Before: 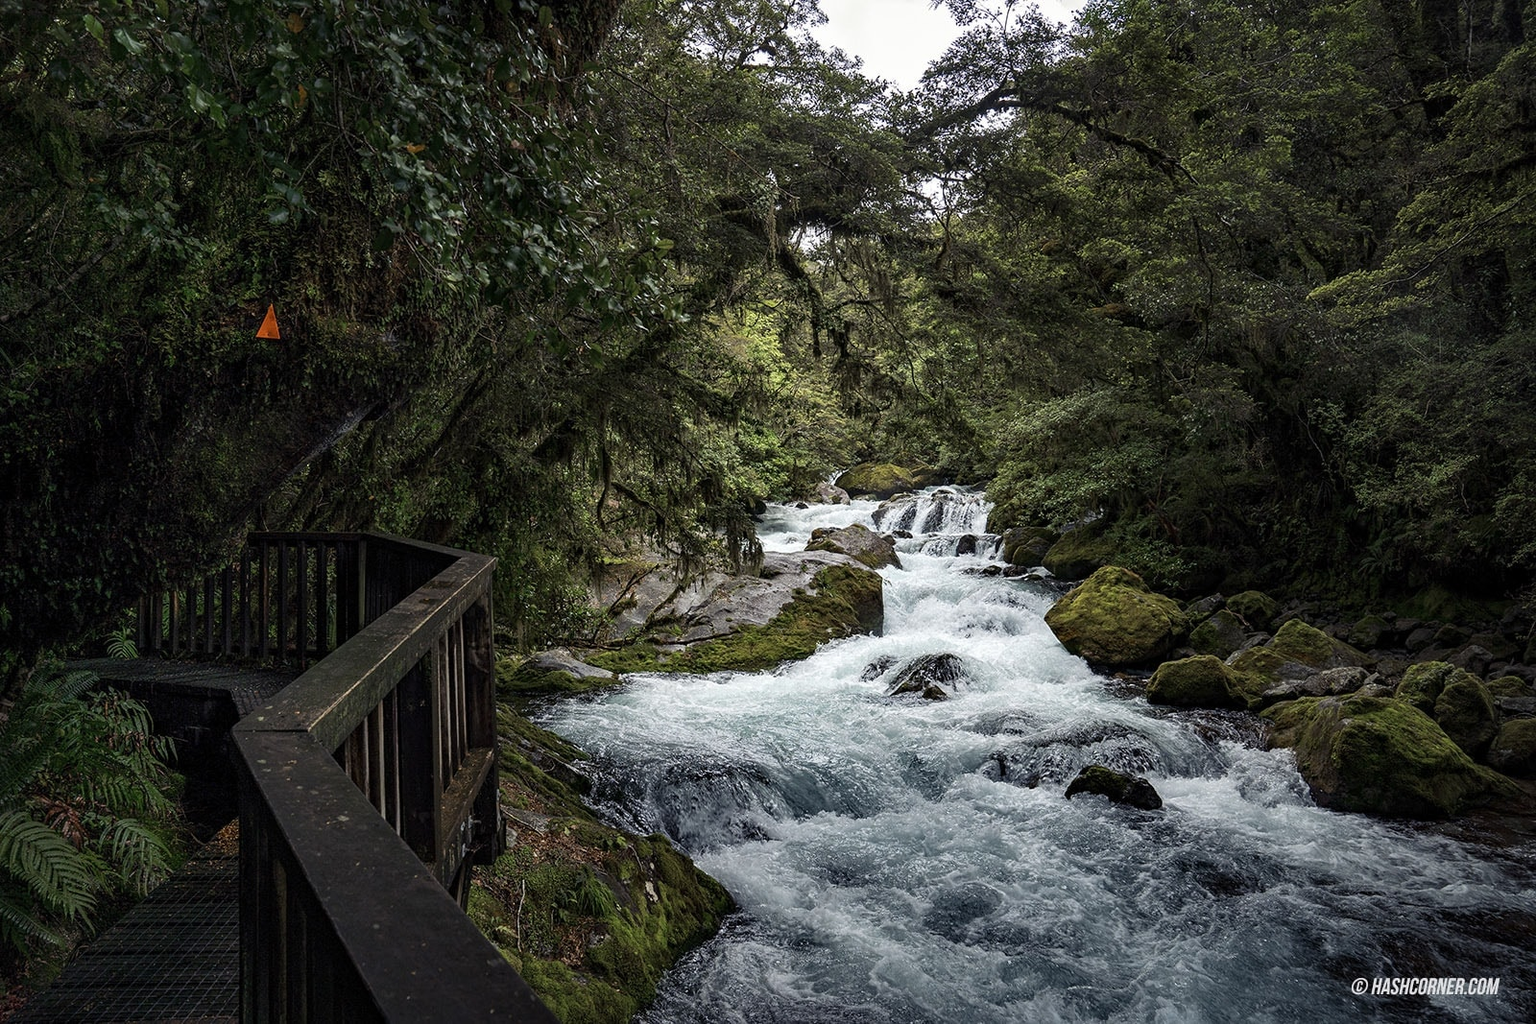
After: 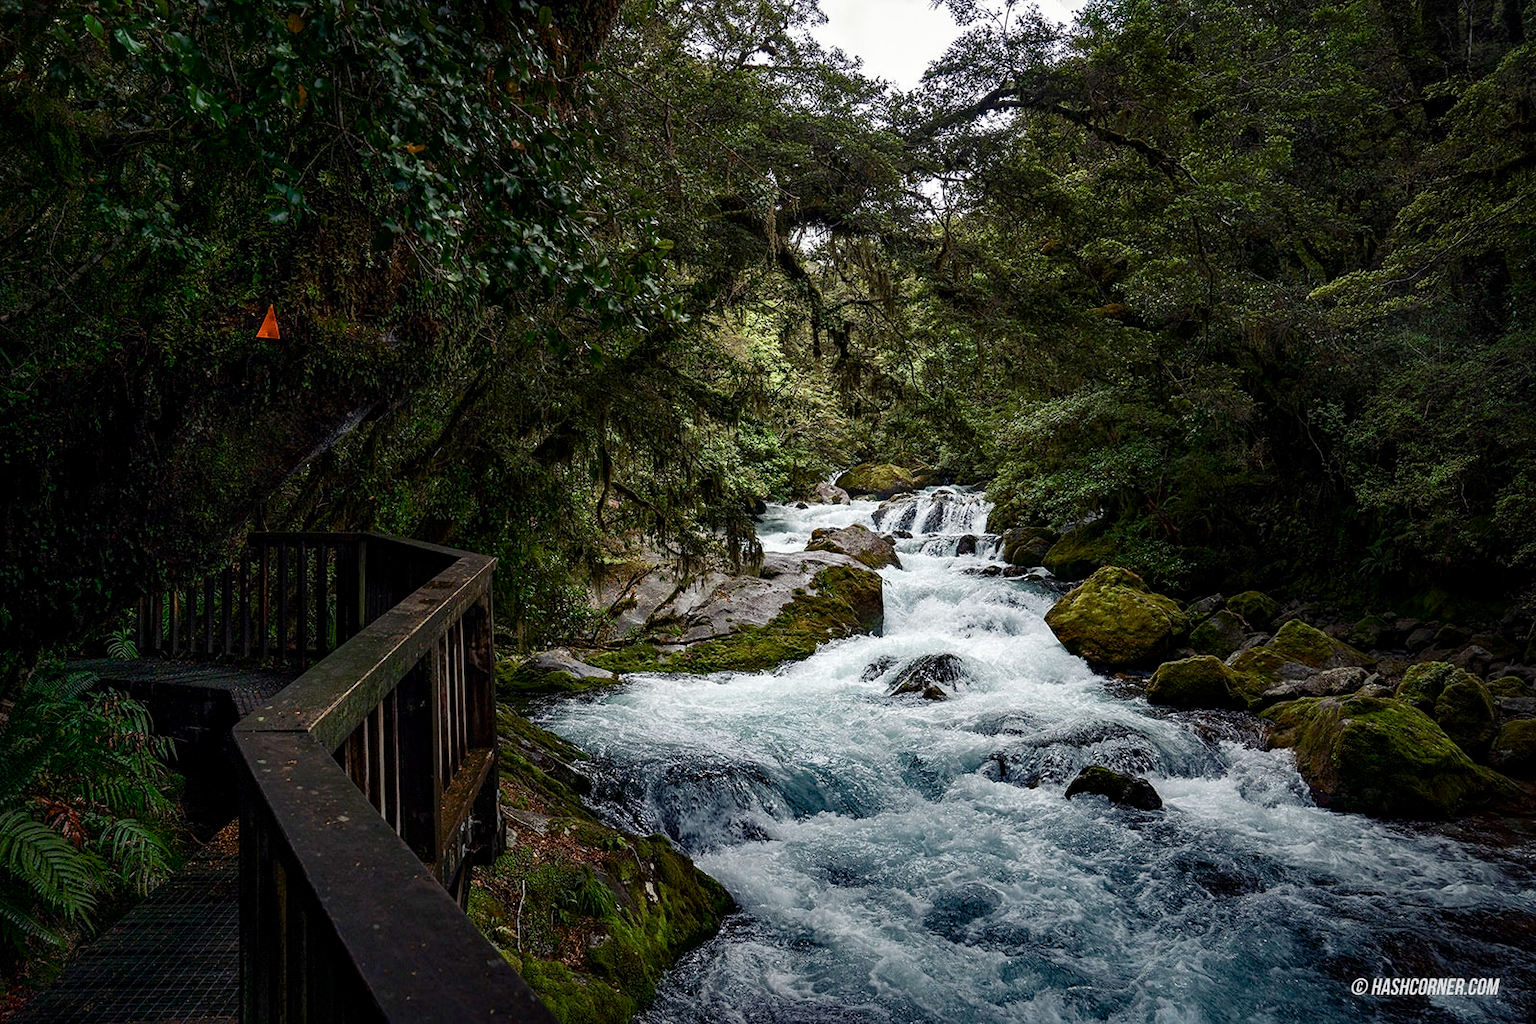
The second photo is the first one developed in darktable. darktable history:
color balance rgb: perceptual saturation grading › global saturation 20%, perceptual saturation grading › highlights -49.714%, perceptual saturation grading › shadows 24.952%, global vibrance 7.015%, saturation formula JzAzBz (2021)
